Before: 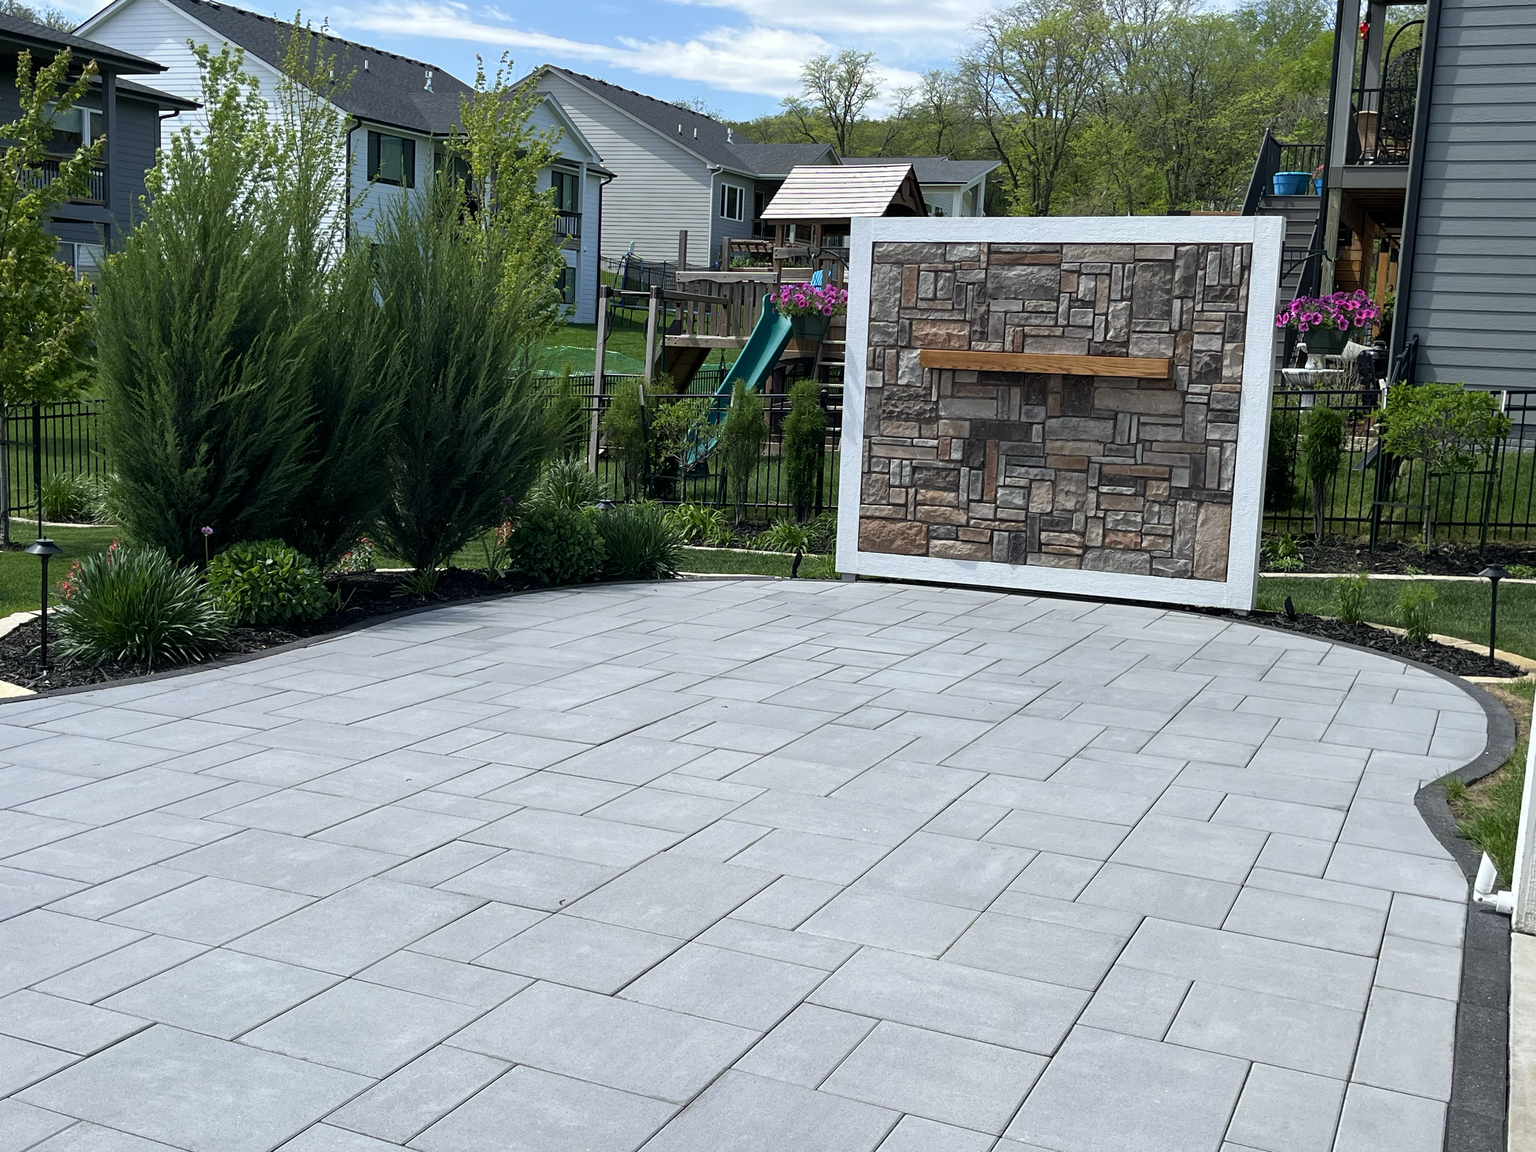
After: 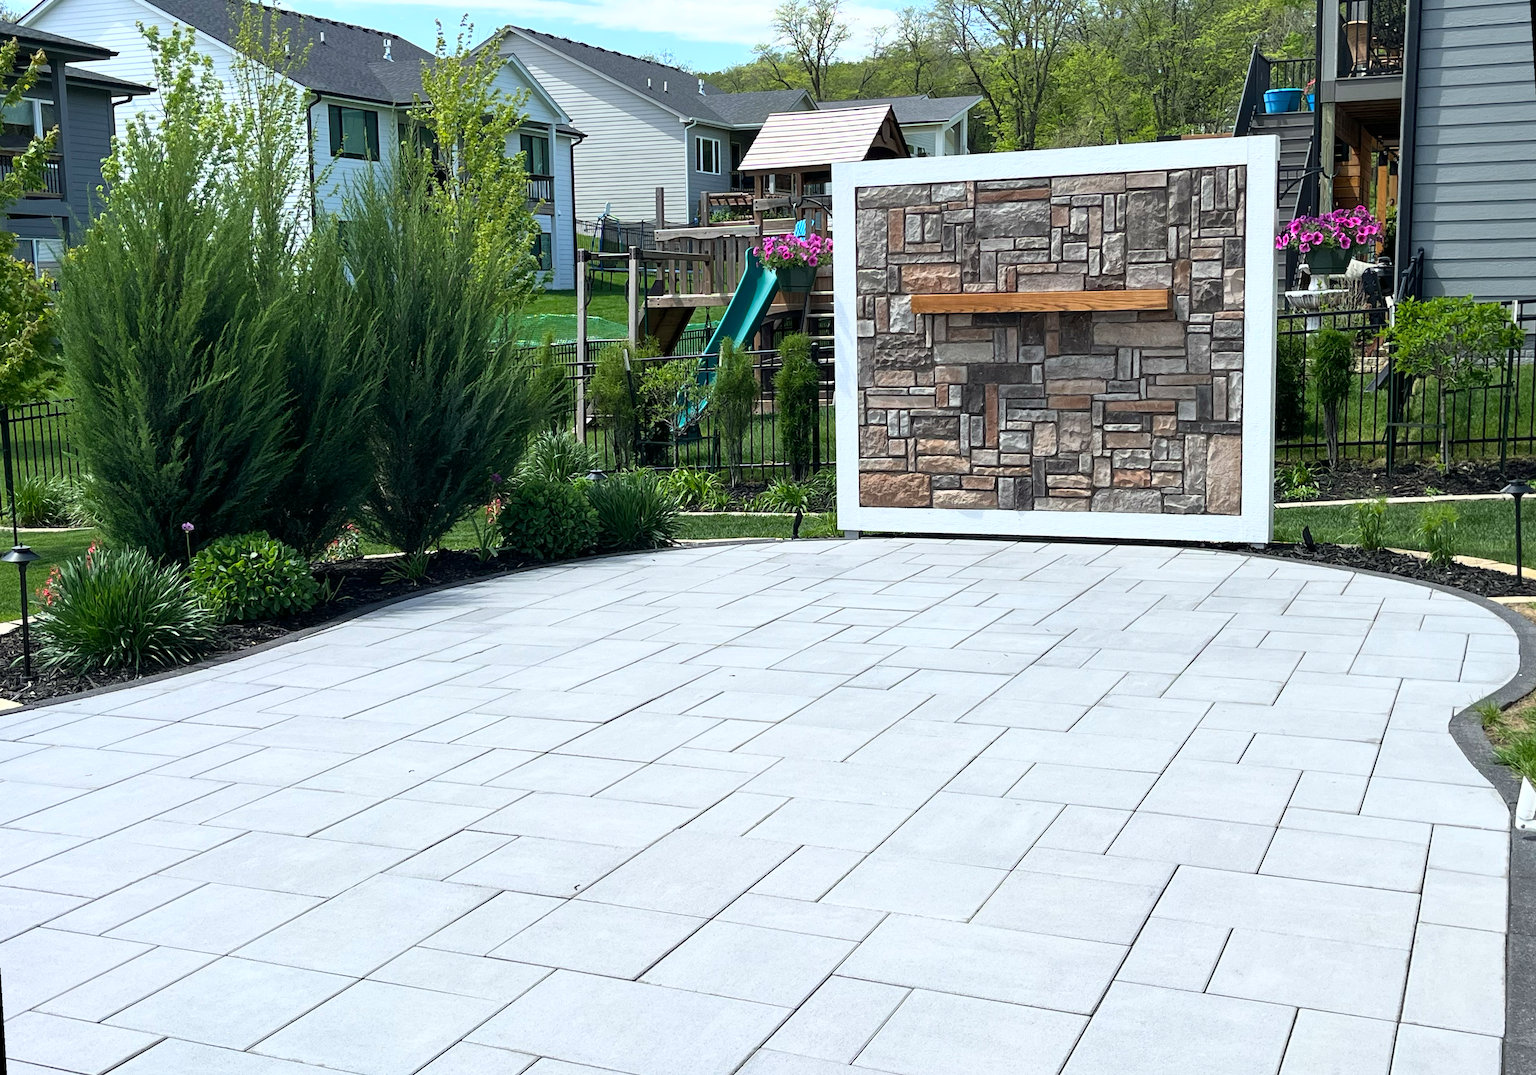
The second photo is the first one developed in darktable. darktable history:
base curve: curves: ch0 [(0, 0) (0.557, 0.834) (1, 1)]
rotate and perspective: rotation -3.52°, crop left 0.036, crop right 0.964, crop top 0.081, crop bottom 0.919
